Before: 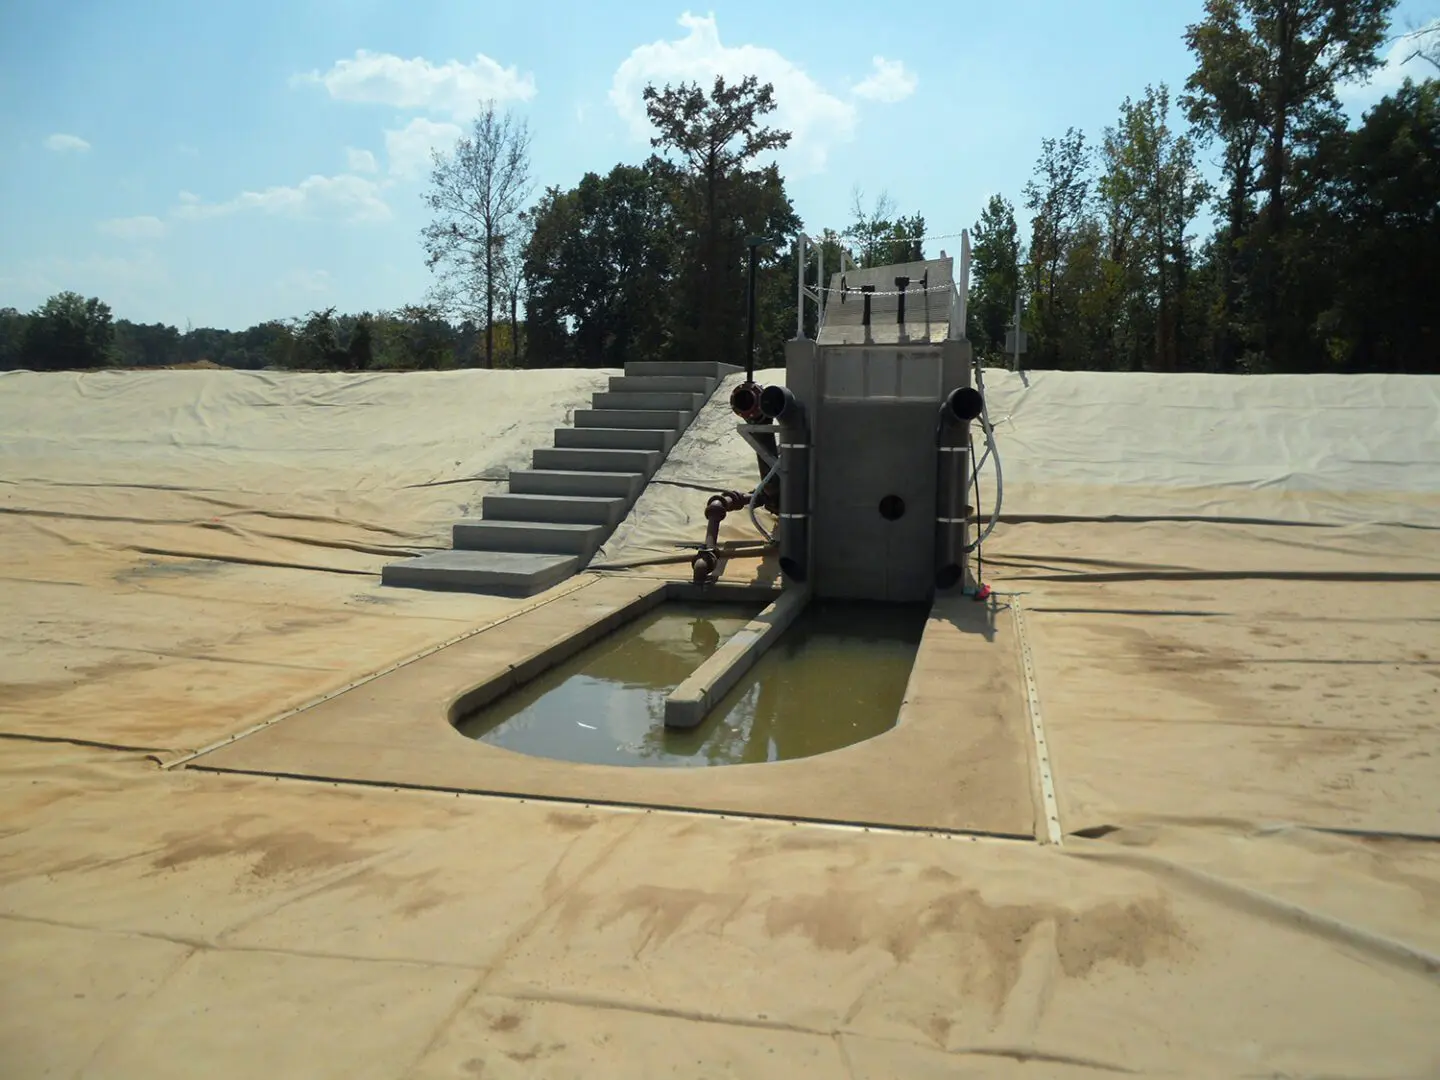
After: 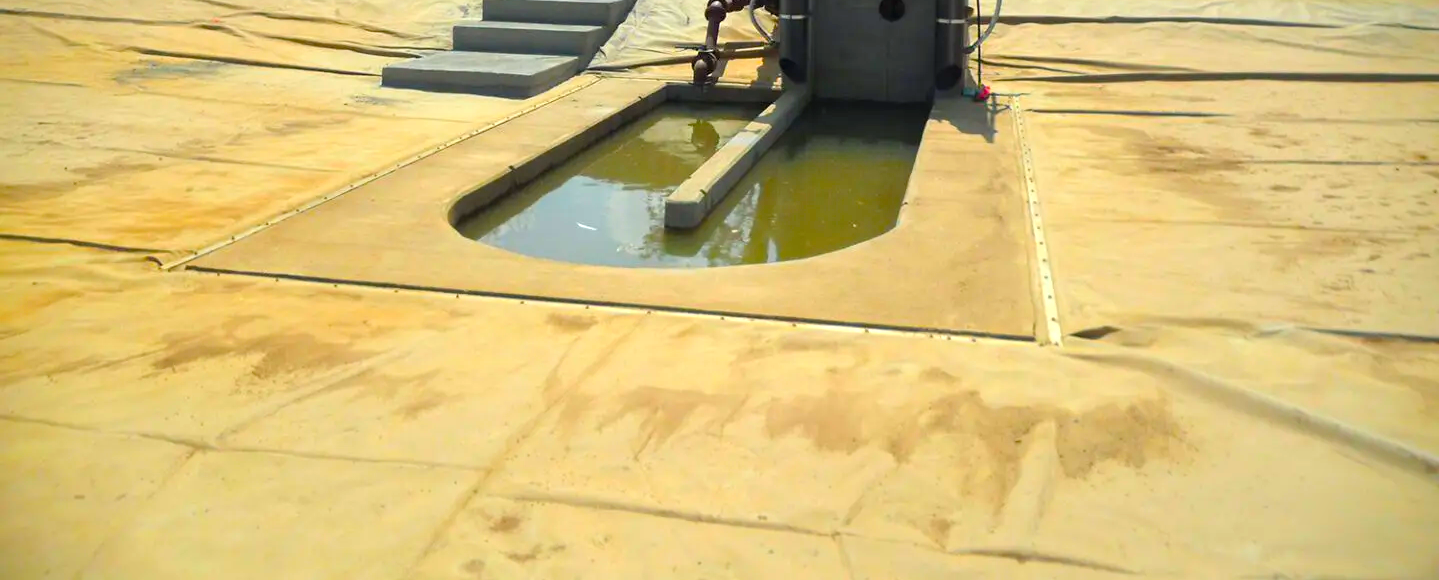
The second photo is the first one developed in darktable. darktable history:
vignetting: fall-off start 88.53%, fall-off radius 44.2%, saturation 0.376, width/height ratio 1.161
crop and rotate: top 46.237%
contrast brightness saturation: contrast 0.05, brightness 0.06, saturation 0.01
exposure: exposure 0.648 EV, compensate highlight preservation false
color balance rgb: linear chroma grading › global chroma 15%, perceptual saturation grading › global saturation 30%
tone equalizer: on, module defaults
